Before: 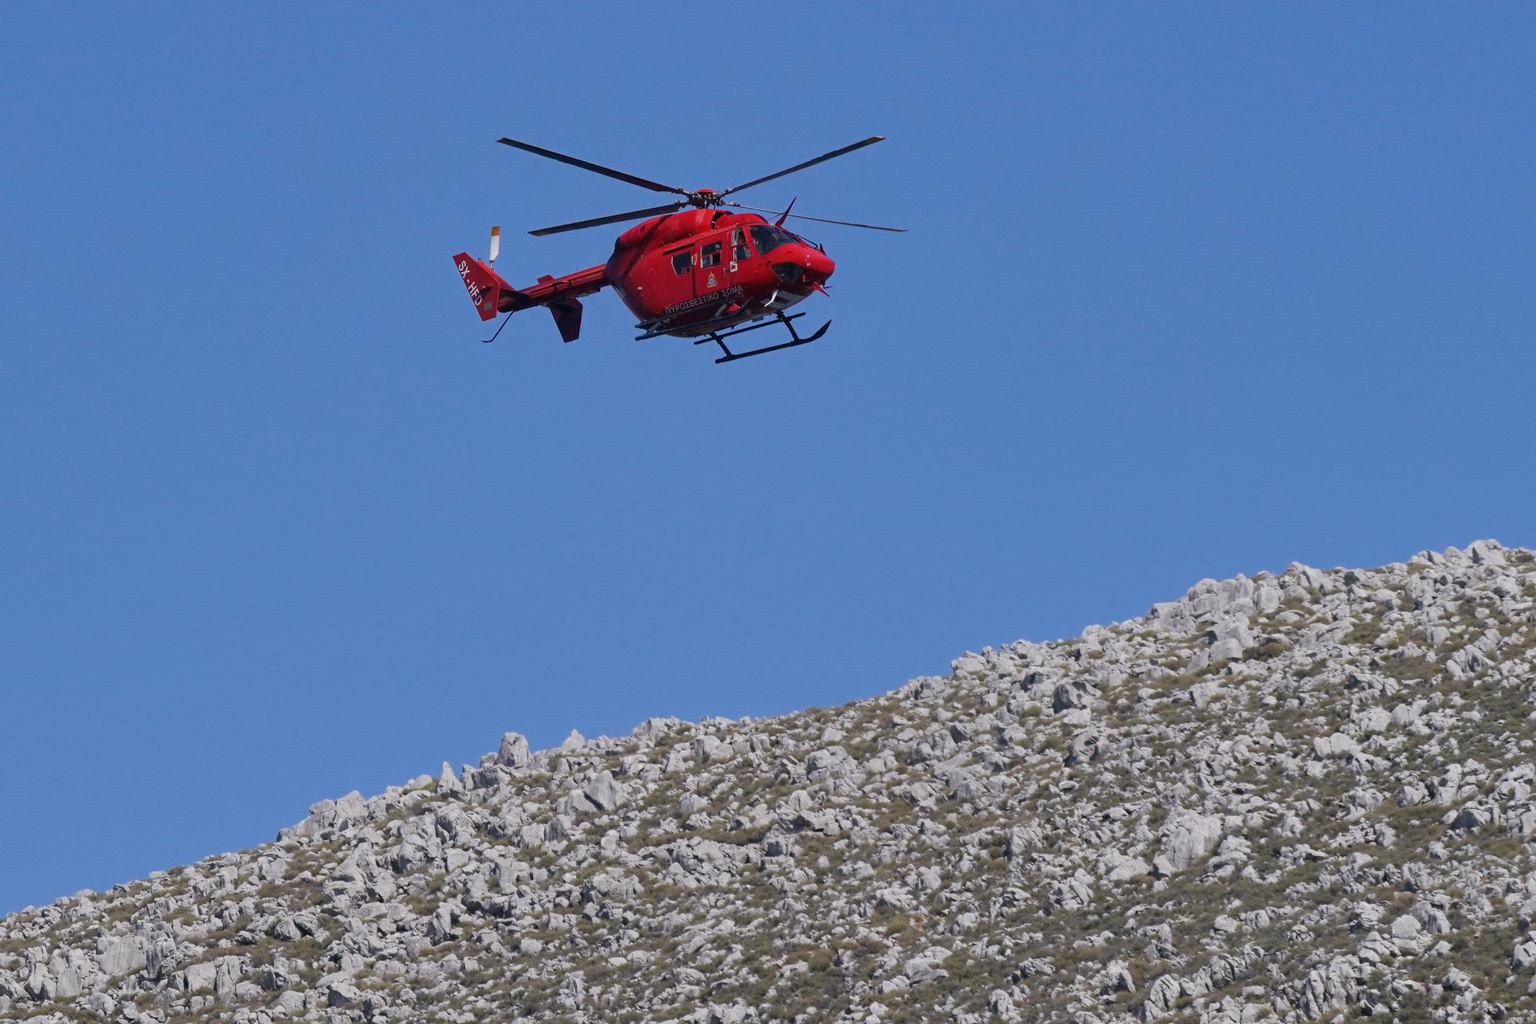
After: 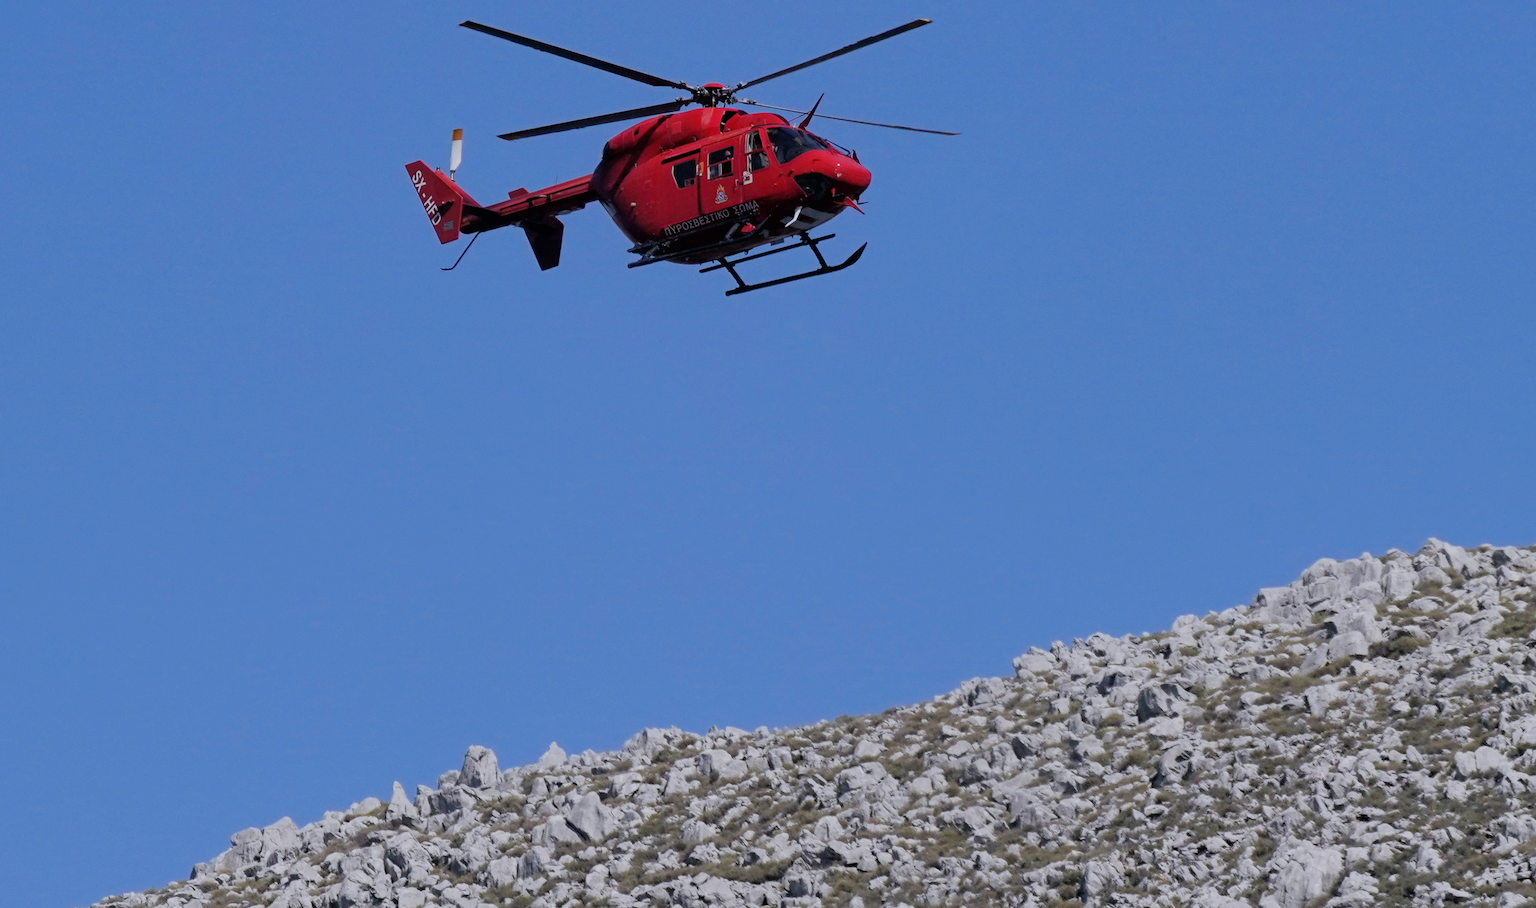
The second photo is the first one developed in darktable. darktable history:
tone equalizer: on, module defaults
filmic rgb: threshold 3 EV, hardness 4.17, latitude 50%, contrast 1.1, preserve chrominance max RGB, color science v6 (2022), contrast in shadows safe, contrast in highlights safe, enable highlight reconstruction true
white balance: red 0.983, blue 1.036
crop: left 7.856%, top 11.836%, right 10.12%, bottom 15.387%
